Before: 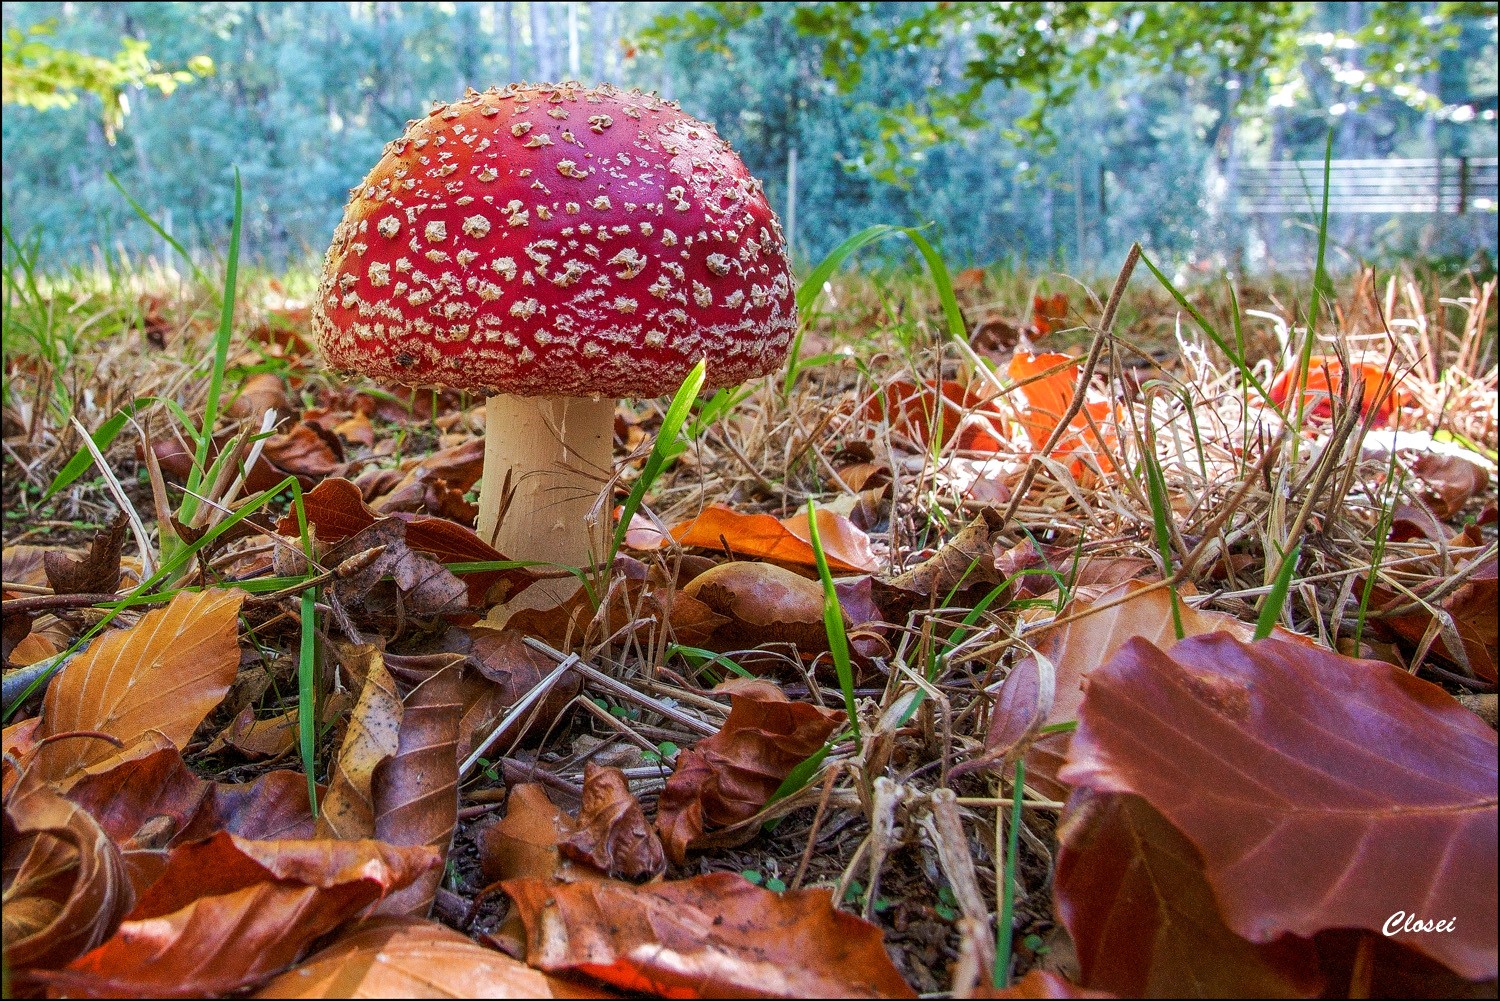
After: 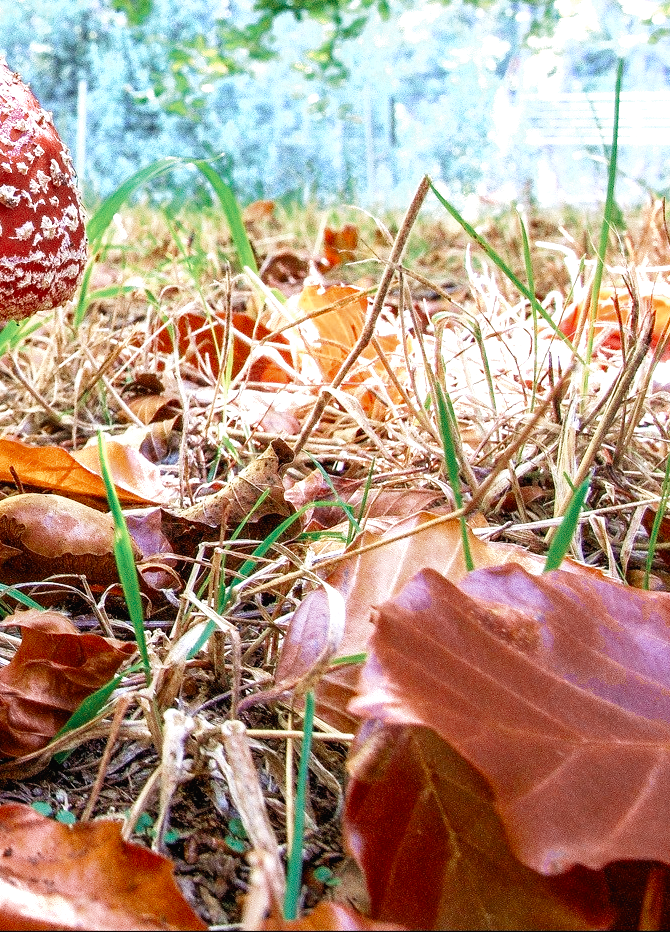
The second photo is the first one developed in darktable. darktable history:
tone curve: curves: ch0 [(0, 0.013) (0.054, 0.018) (0.205, 0.197) (0.289, 0.309) (0.382, 0.437) (0.475, 0.552) (0.666, 0.743) (0.791, 0.85) (1, 0.998)]; ch1 [(0, 0) (0.394, 0.338) (0.449, 0.404) (0.499, 0.498) (0.526, 0.528) (0.543, 0.564) (0.589, 0.633) (0.66, 0.687) (0.783, 0.804) (1, 1)]; ch2 [(0, 0) (0.304, 0.31) (0.403, 0.399) (0.441, 0.421) (0.474, 0.466) (0.498, 0.496) (0.524, 0.538) (0.555, 0.584) (0.633, 0.665) (0.7, 0.711) (1, 1)], preserve colors none
exposure: black level correction 0, exposure 1.121 EV, compensate highlight preservation false
color zones: curves: ch0 [(0, 0.5) (0.125, 0.4) (0.25, 0.5) (0.375, 0.4) (0.5, 0.4) (0.625, 0.6) (0.75, 0.6) (0.875, 0.5)]; ch1 [(0, 0.35) (0.125, 0.45) (0.25, 0.35) (0.375, 0.35) (0.5, 0.35) (0.625, 0.35) (0.75, 0.45) (0.875, 0.35)]; ch2 [(0, 0.6) (0.125, 0.5) (0.25, 0.5) (0.375, 0.6) (0.5, 0.6) (0.625, 0.5) (0.75, 0.5) (0.875, 0.5)]
crop: left 47.344%, top 6.878%, right 7.984%
velvia: on, module defaults
